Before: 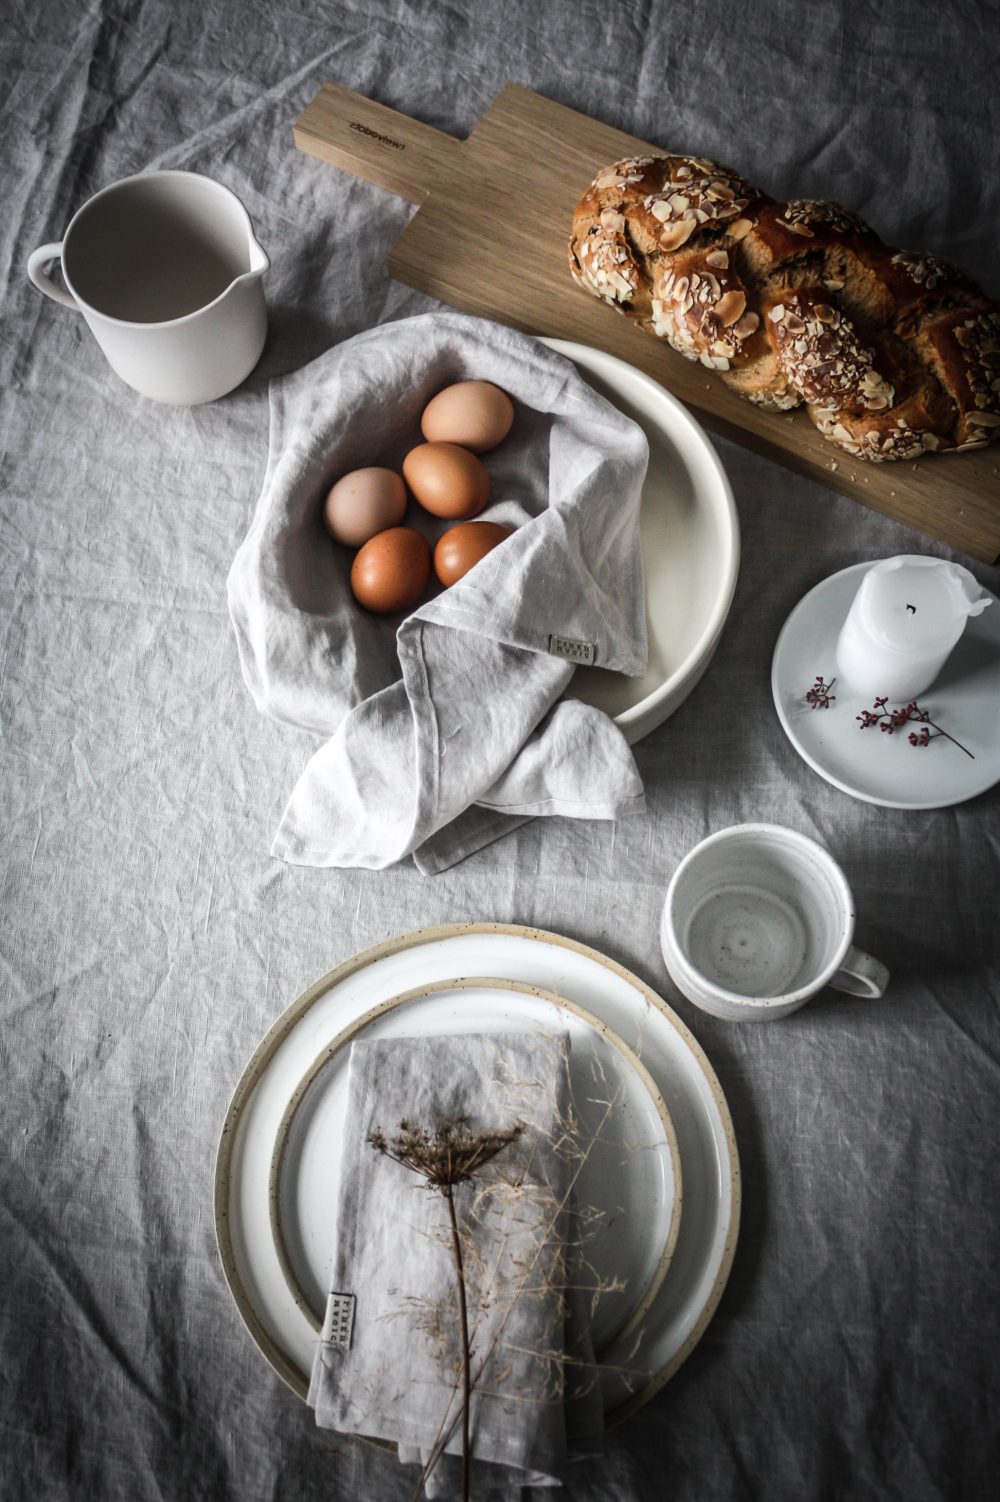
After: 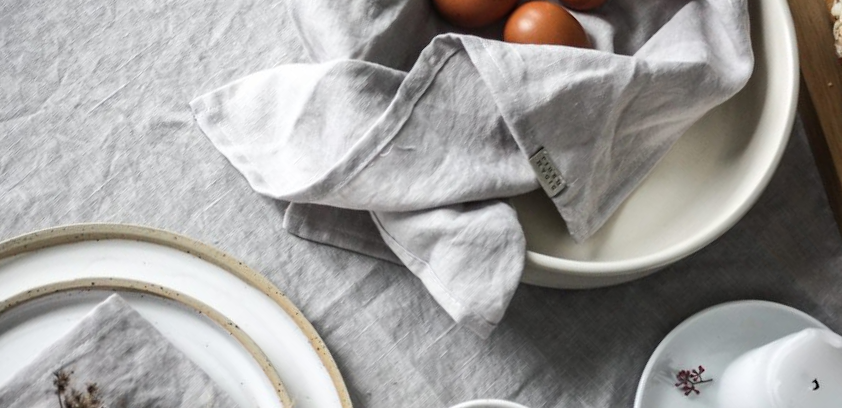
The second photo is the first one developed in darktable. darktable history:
crop and rotate: angle -45.22°, top 16.027%, right 0.795%, bottom 11.715%
